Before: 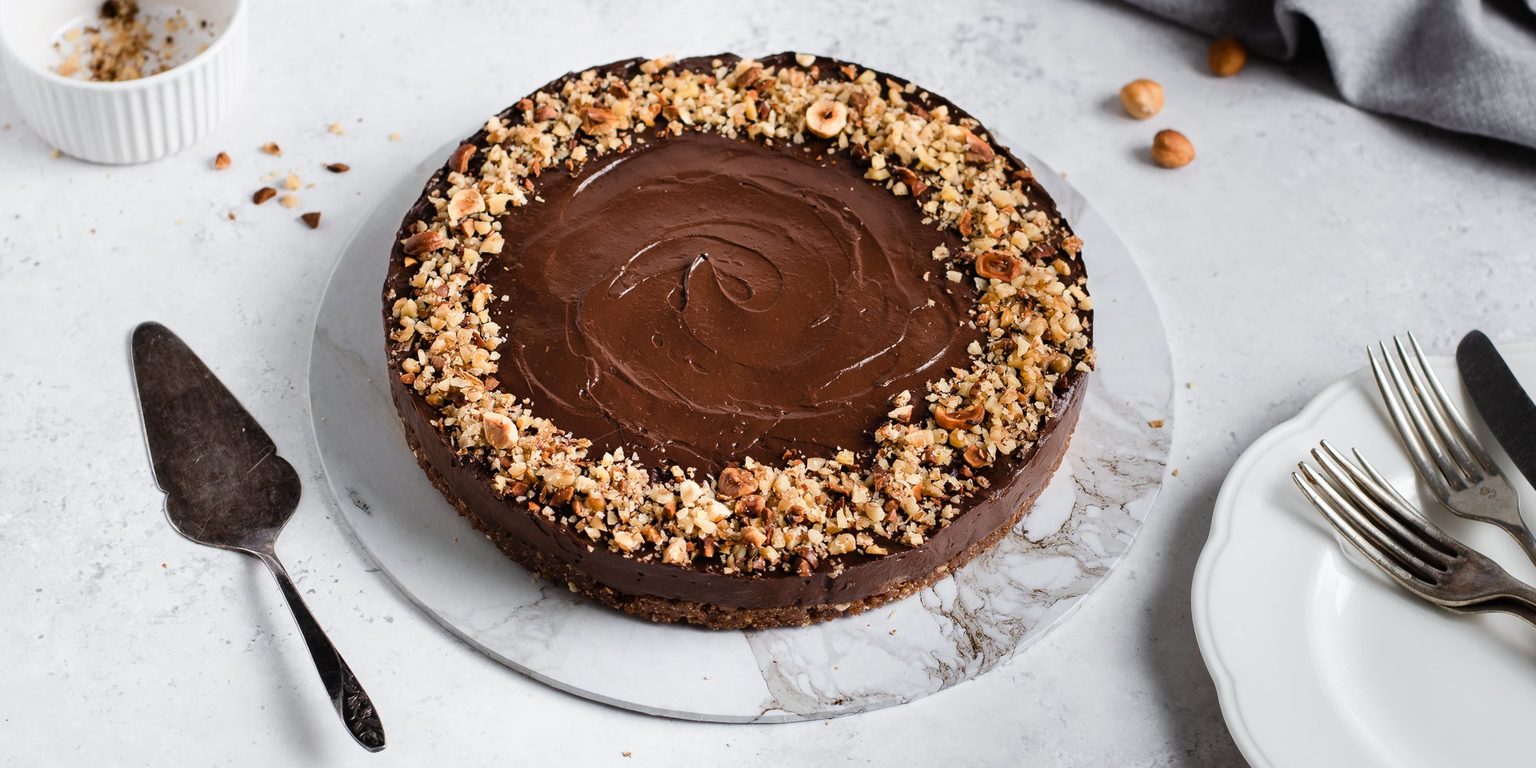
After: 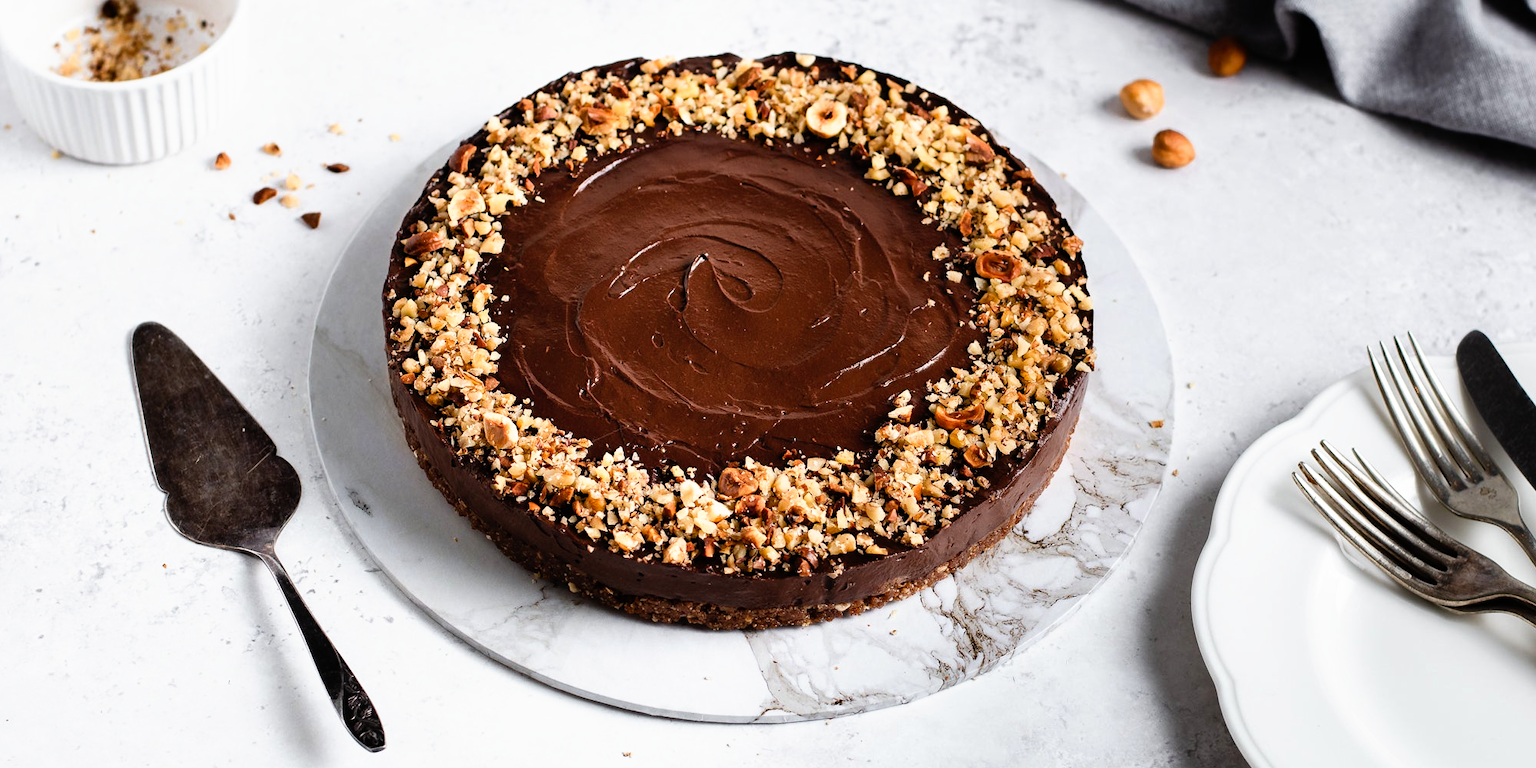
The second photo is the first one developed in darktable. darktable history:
tone curve: curves: ch0 [(0, 0) (0.003, 0.001) (0.011, 0.005) (0.025, 0.011) (0.044, 0.02) (0.069, 0.031) (0.1, 0.045) (0.136, 0.077) (0.177, 0.124) (0.224, 0.181) (0.277, 0.245) (0.335, 0.316) (0.399, 0.393) (0.468, 0.477) (0.543, 0.568) (0.623, 0.666) (0.709, 0.771) (0.801, 0.871) (0.898, 0.965) (1, 1)], preserve colors none
tone equalizer: mask exposure compensation -0.492 EV
